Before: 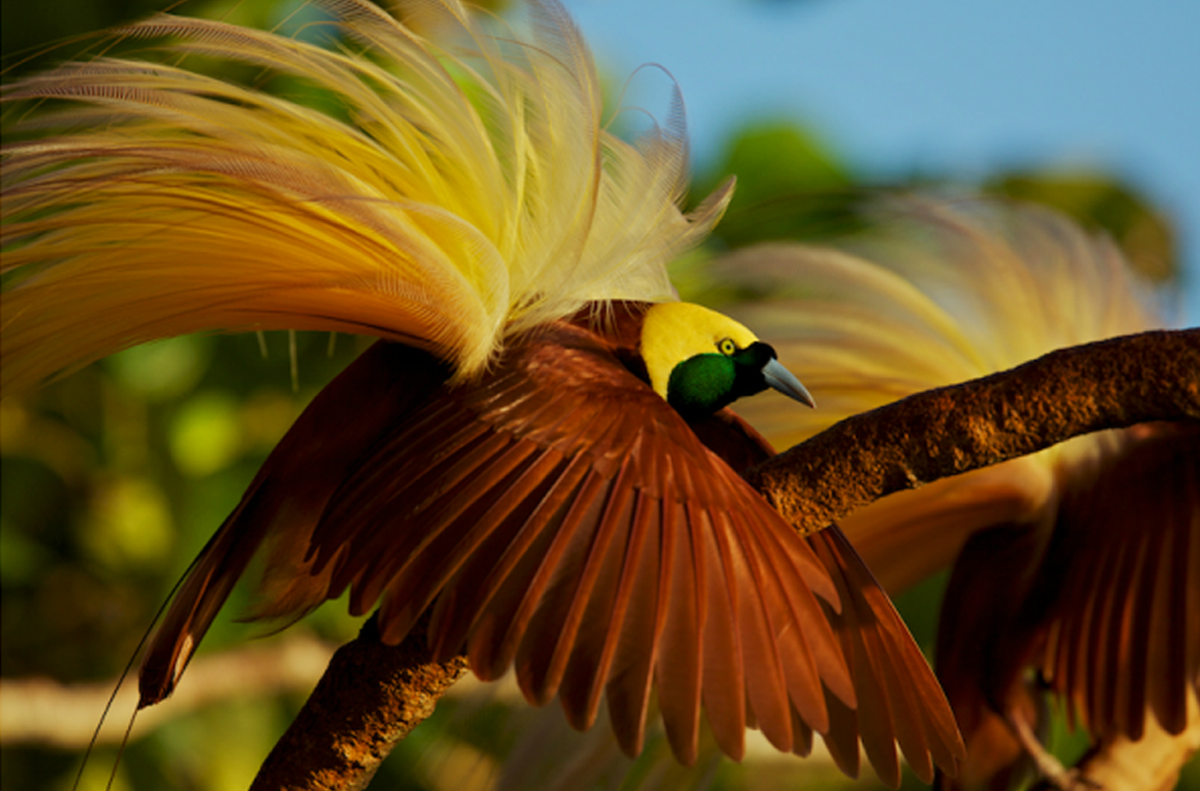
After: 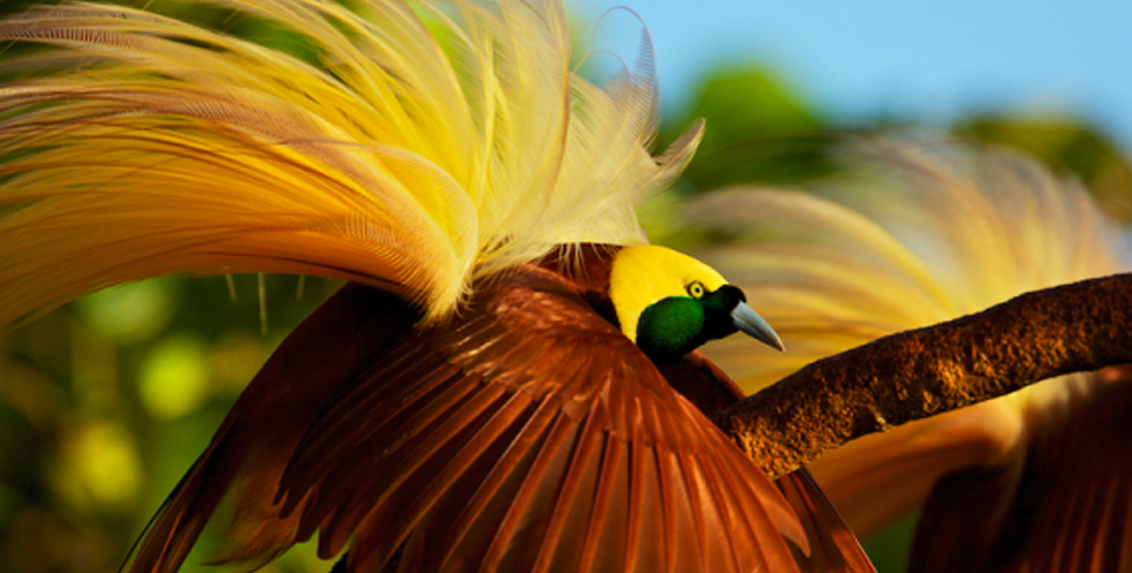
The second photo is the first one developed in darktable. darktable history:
crop: left 2.64%, top 7.239%, right 3.015%, bottom 20.299%
contrast brightness saturation: contrast 0.197, brightness 0.145, saturation 0.144
